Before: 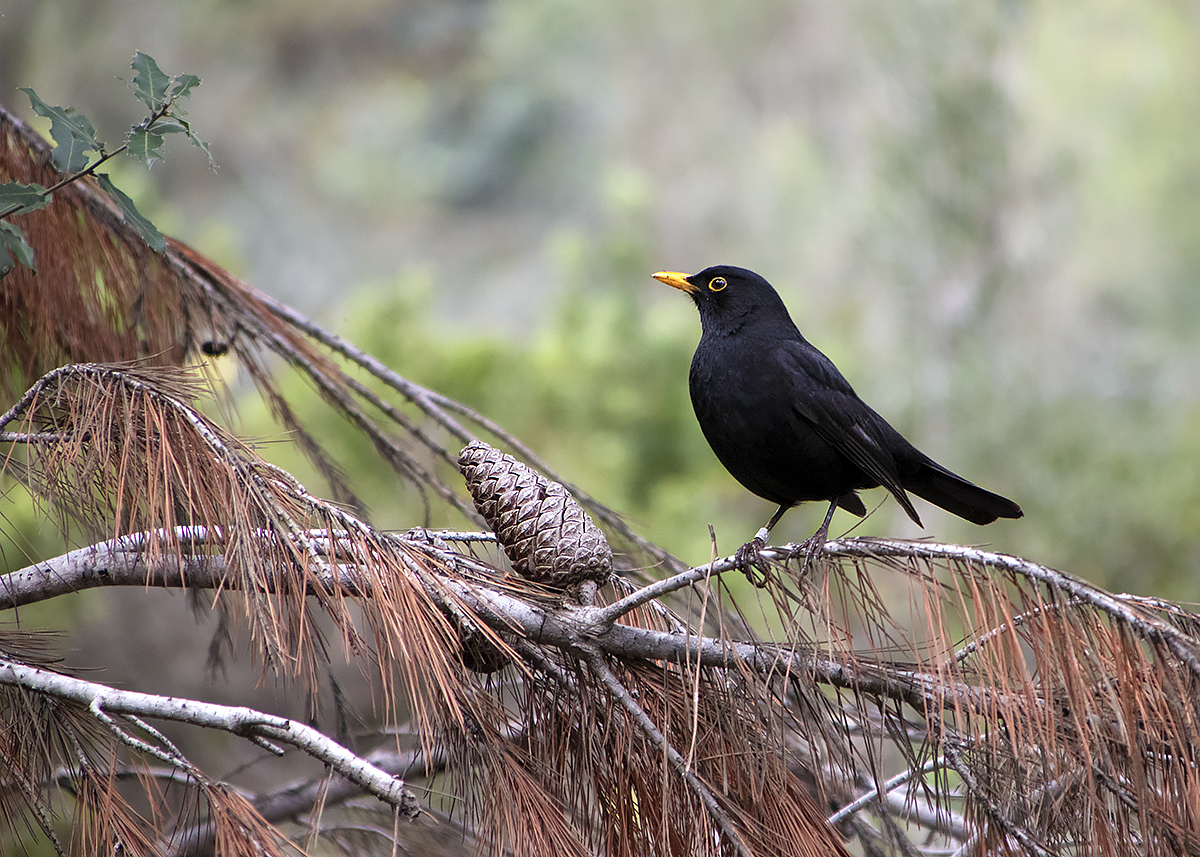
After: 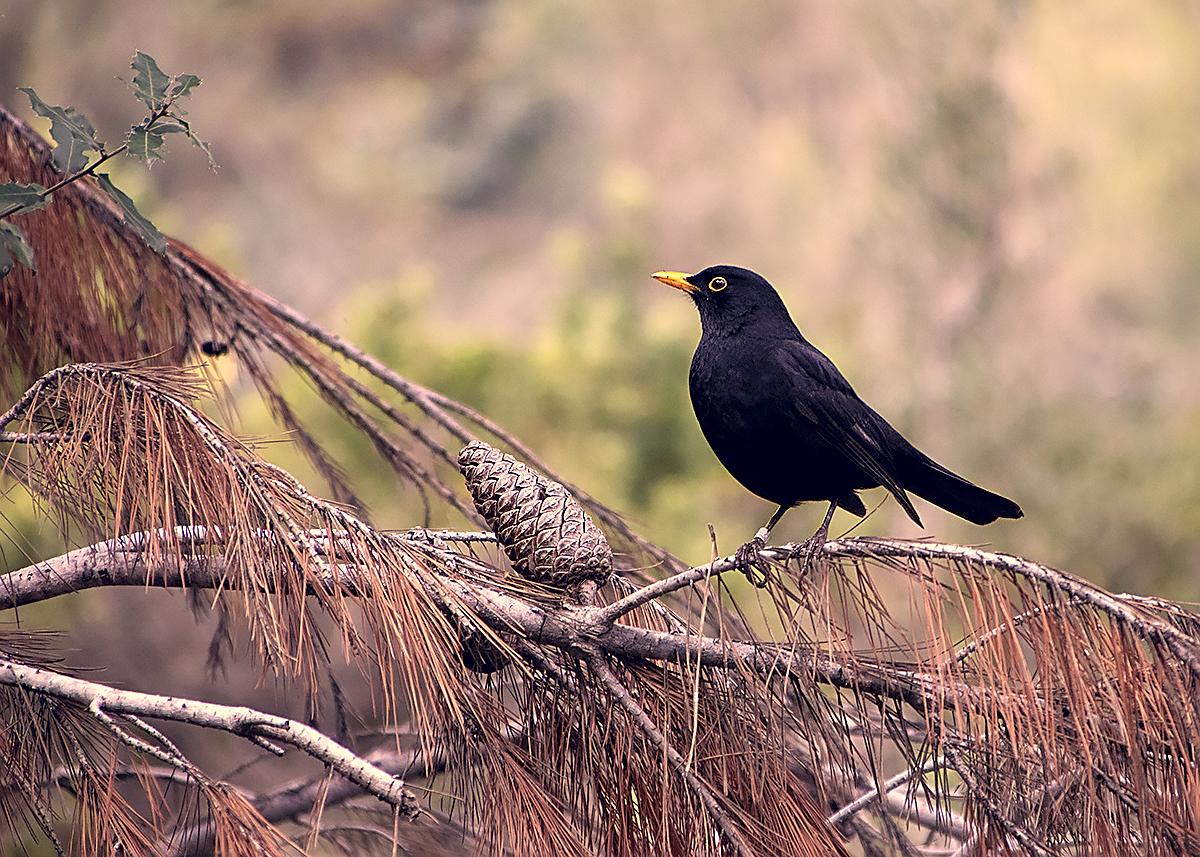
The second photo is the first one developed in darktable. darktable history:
color correction: highlights a* 20.12, highlights b* 28.02, shadows a* 3.48, shadows b* -17.83, saturation 0.743
local contrast: highlights 100%, shadows 99%, detail 120%, midtone range 0.2
sharpen: amount 0.486
